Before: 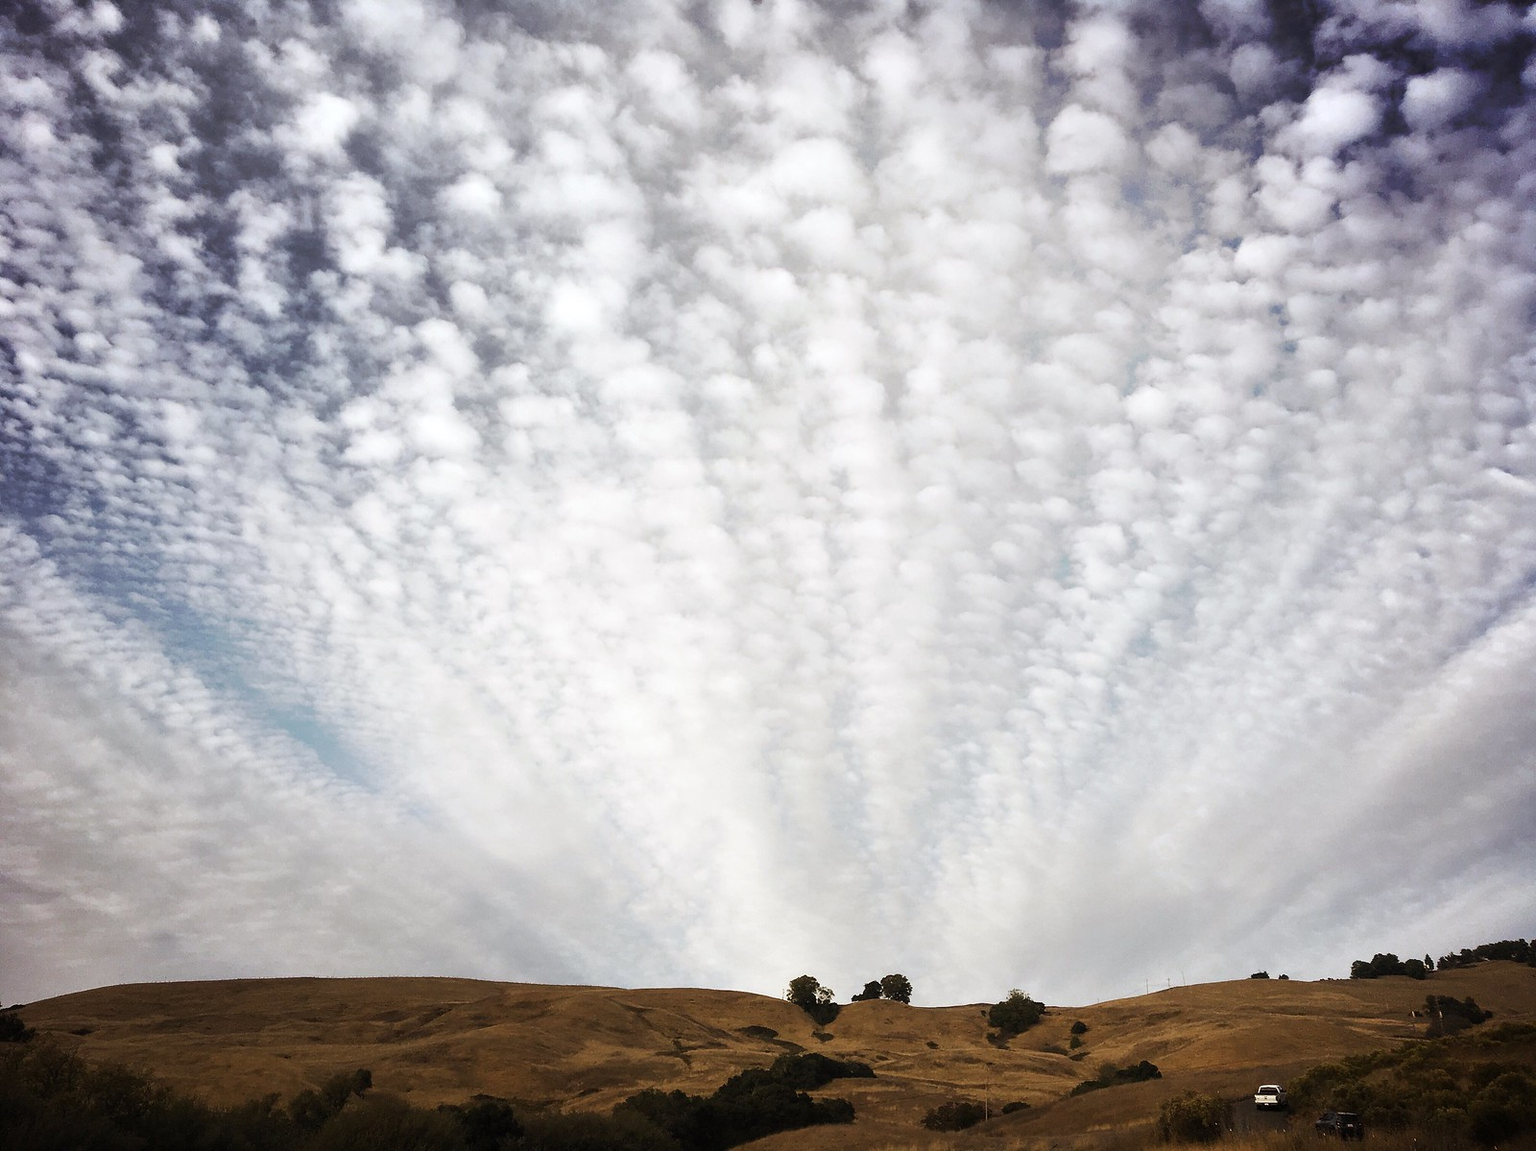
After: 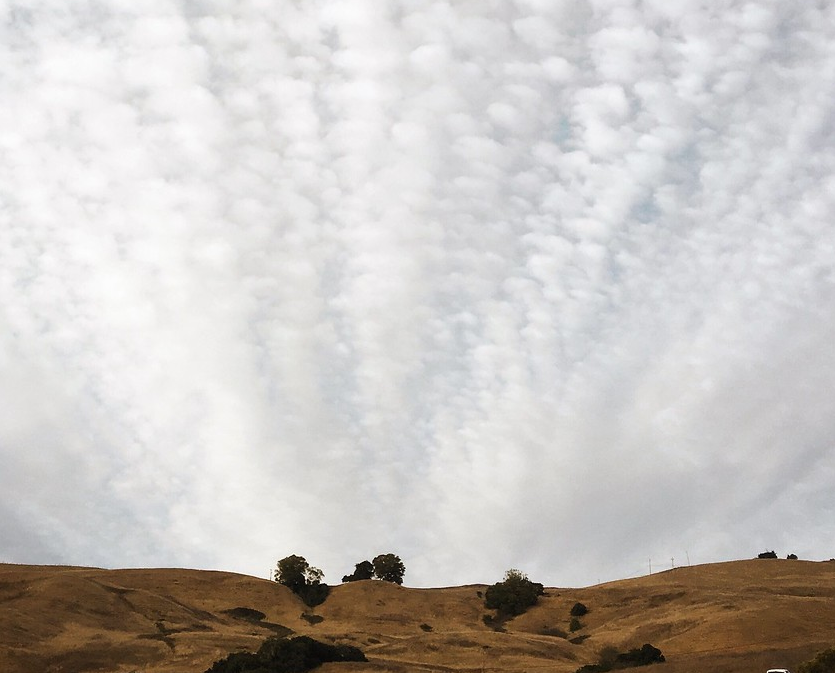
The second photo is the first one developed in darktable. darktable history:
crop: left 34.118%, top 38.476%, right 13.677%, bottom 5.329%
